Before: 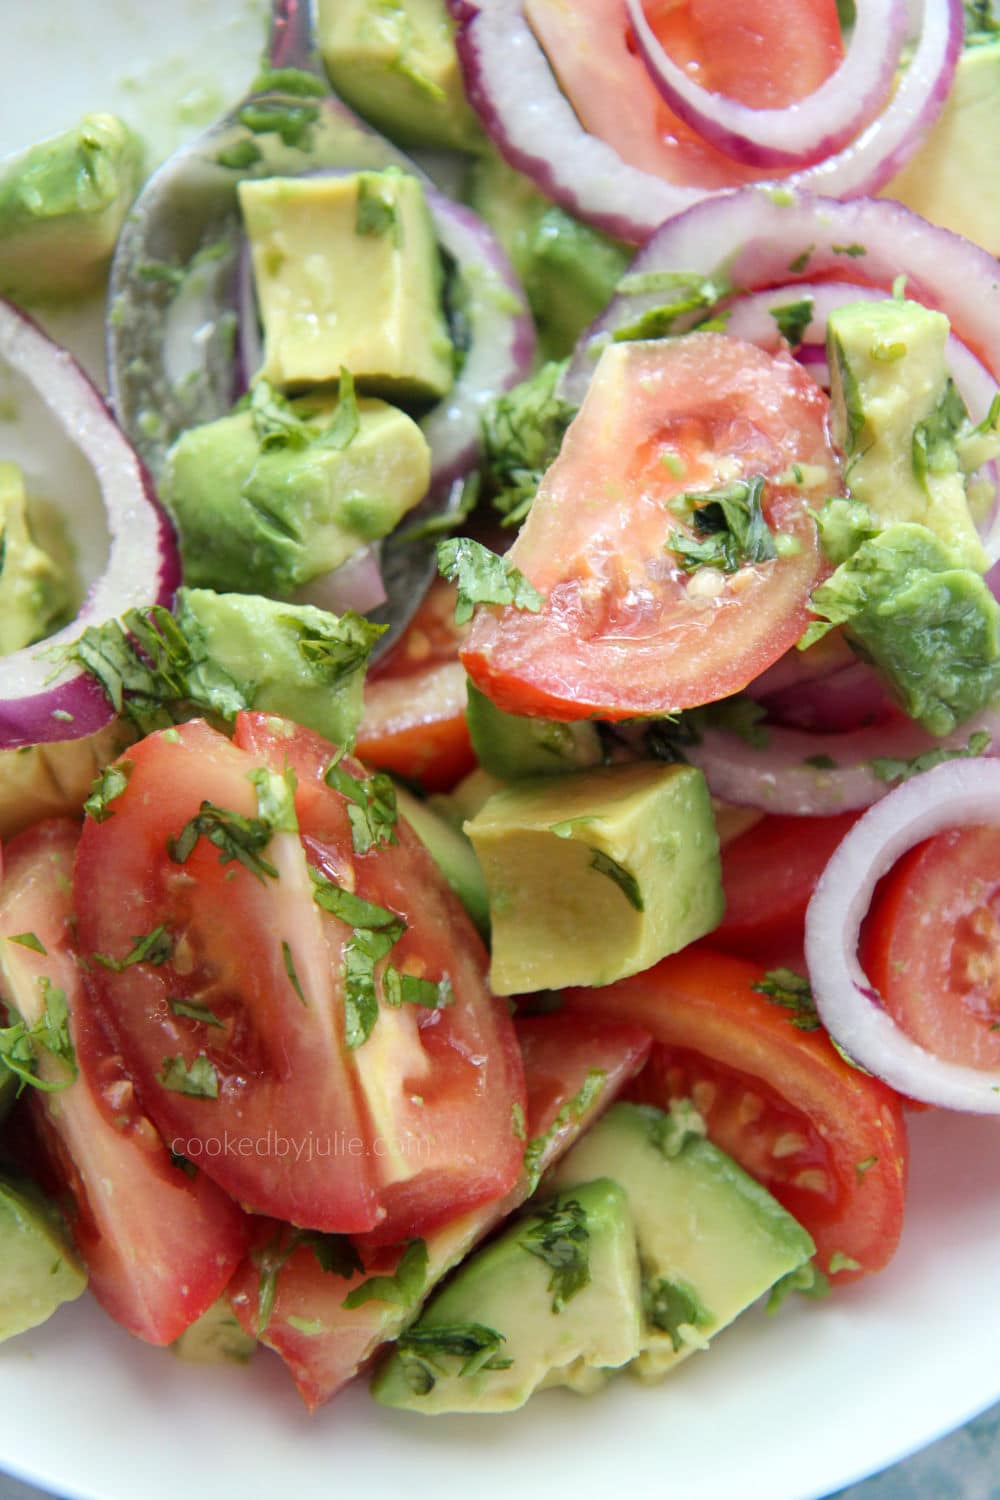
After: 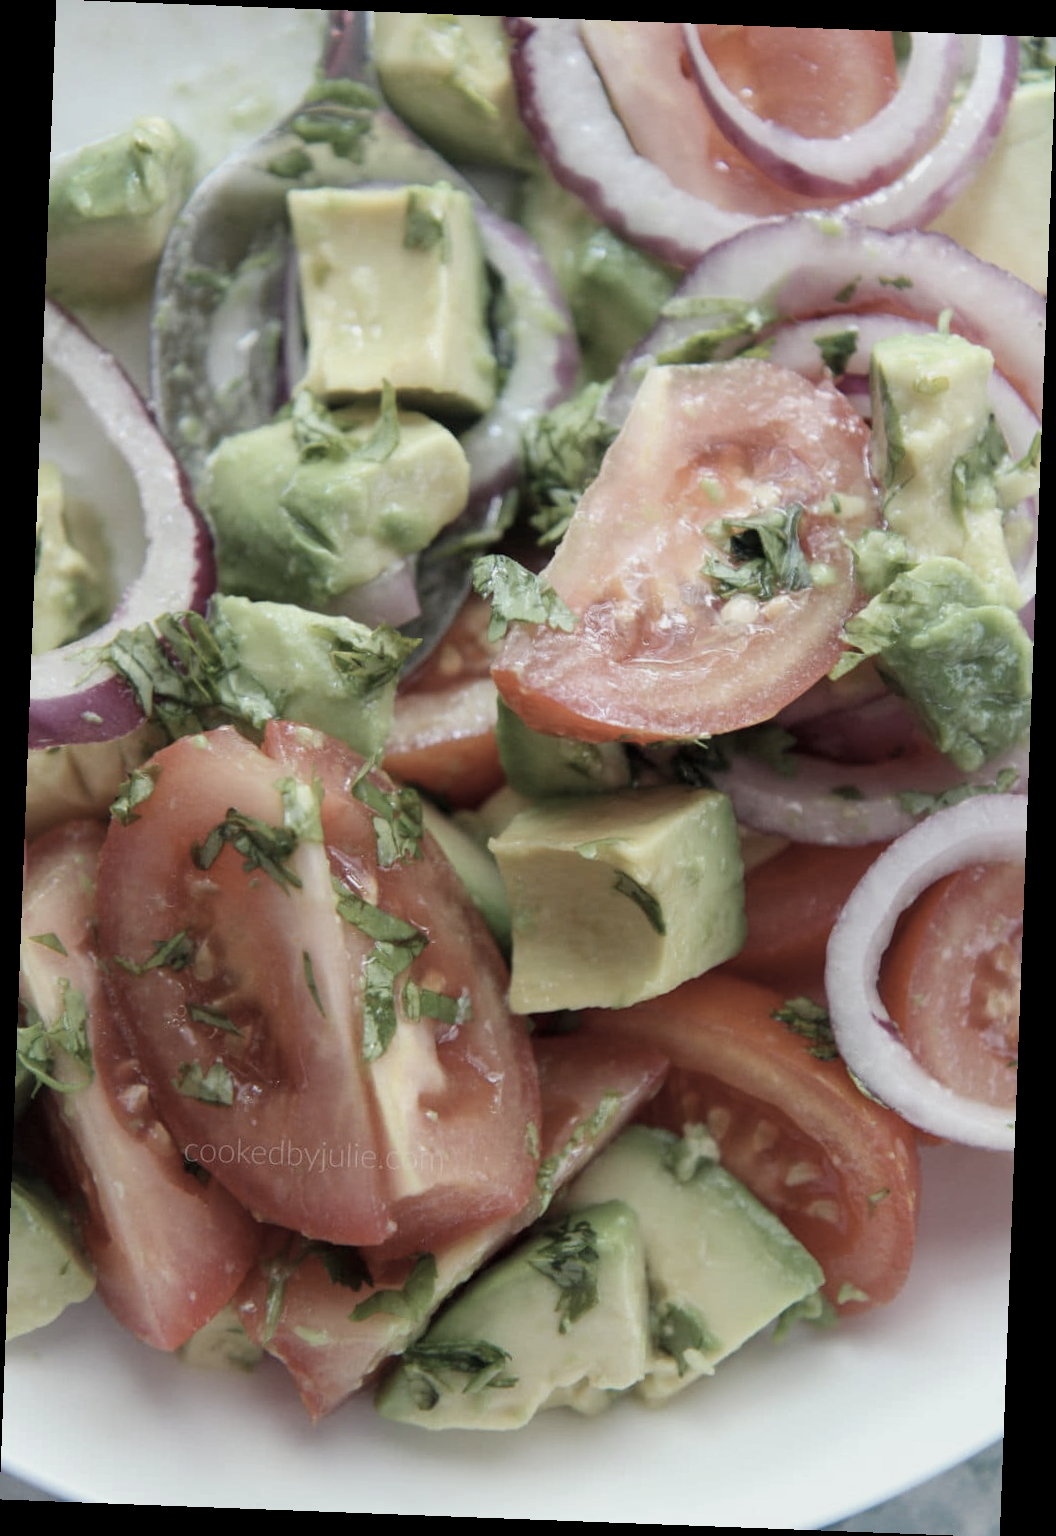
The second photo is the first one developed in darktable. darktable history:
rotate and perspective: rotation 2.17°, automatic cropping off
exposure: exposure -0.242 EV, compensate highlight preservation false
color correction: saturation 0.5
